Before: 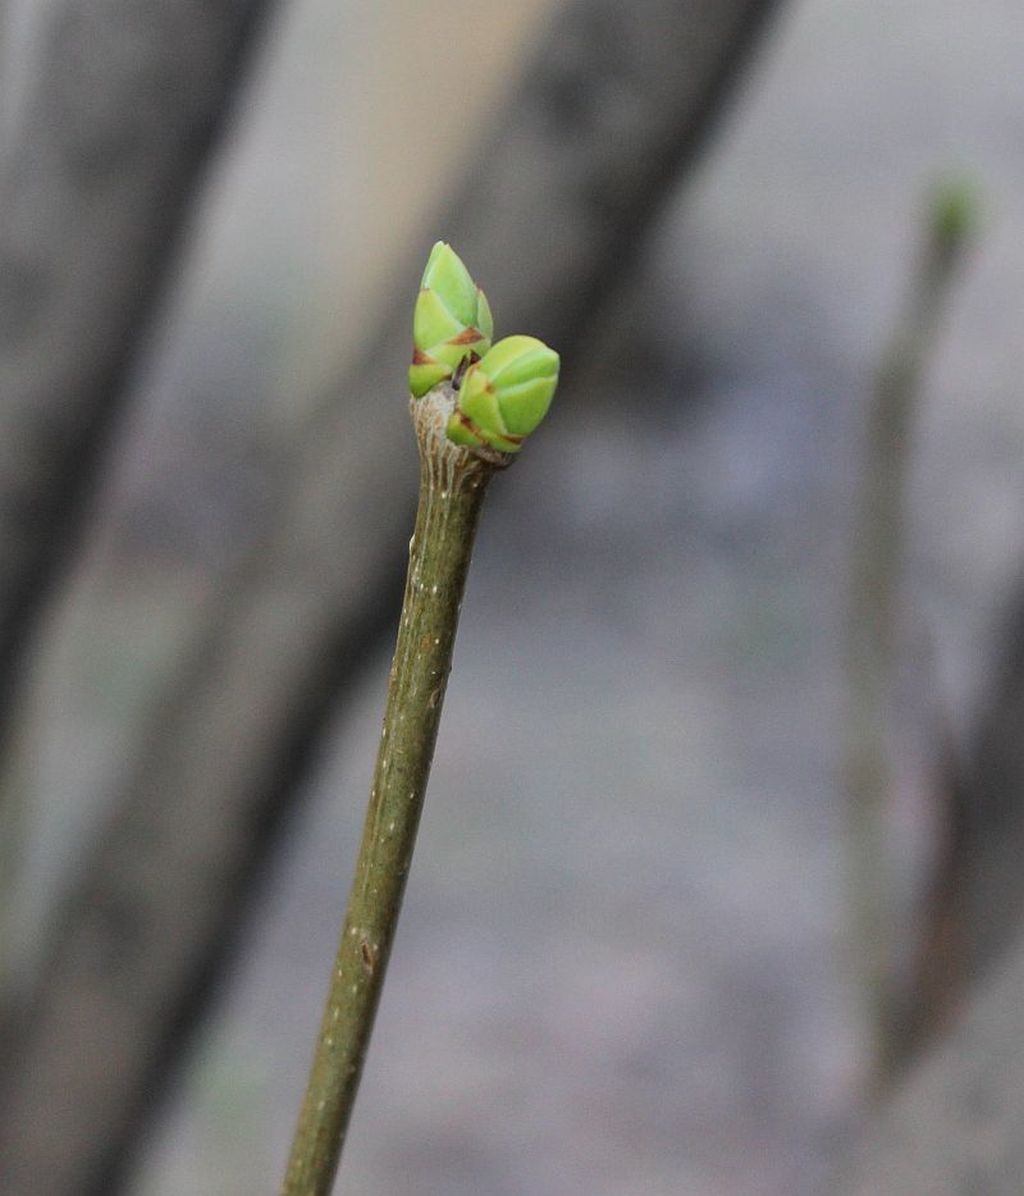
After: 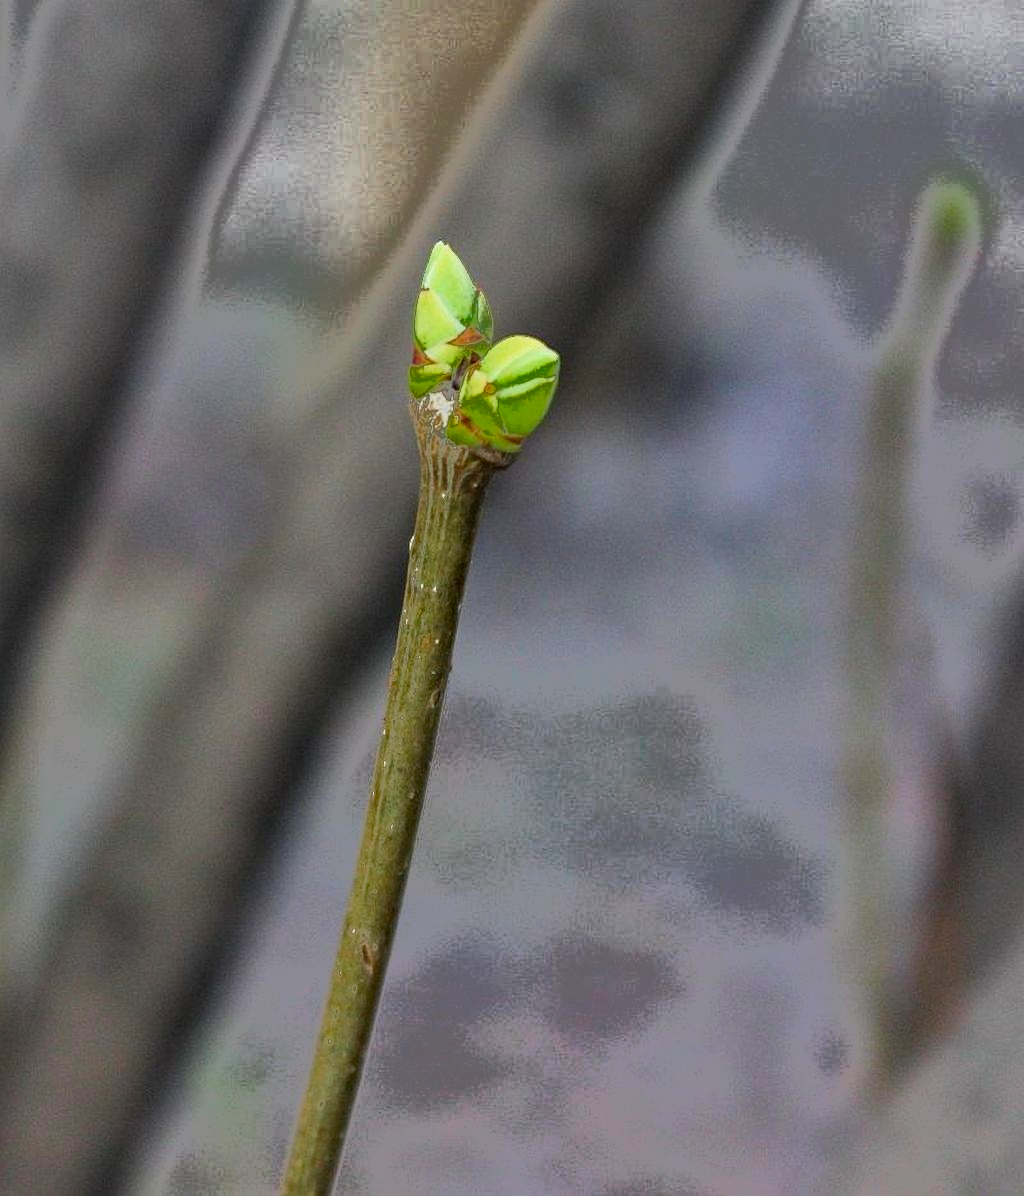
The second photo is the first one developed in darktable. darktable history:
color balance rgb: linear chroma grading › shadows 19.44%, linear chroma grading › highlights 3.42%, linear chroma grading › mid-tones 10.16%
haze removal: compatibility mode true, adaptive false
tone curve: curves: ch0 [(0, 0) (0.003, 0.003) (0.011, 0.011) (0.025, 0.026) (0.044, 0.046) (0.069, 0.072) (0.1, 0.103) (0.136, 0.141) (0.177, 0.184) (0.224, 0.233) (0.277, 0.287) (0.335, 0.348) (0.399, 0.414) (0.468, 0.486) (0.543, 0.563) (0.623, 0.647) (0.709, 0.736) (0.801, 0.831) (0.898, 0.92) (1, 1)], preserve colors none
white balance: emerald 1
exposure: exposure 0.128 EV, compensate highlight preservation false
fill light: exposure -0.73 EV, center 0.69, width 2.2
